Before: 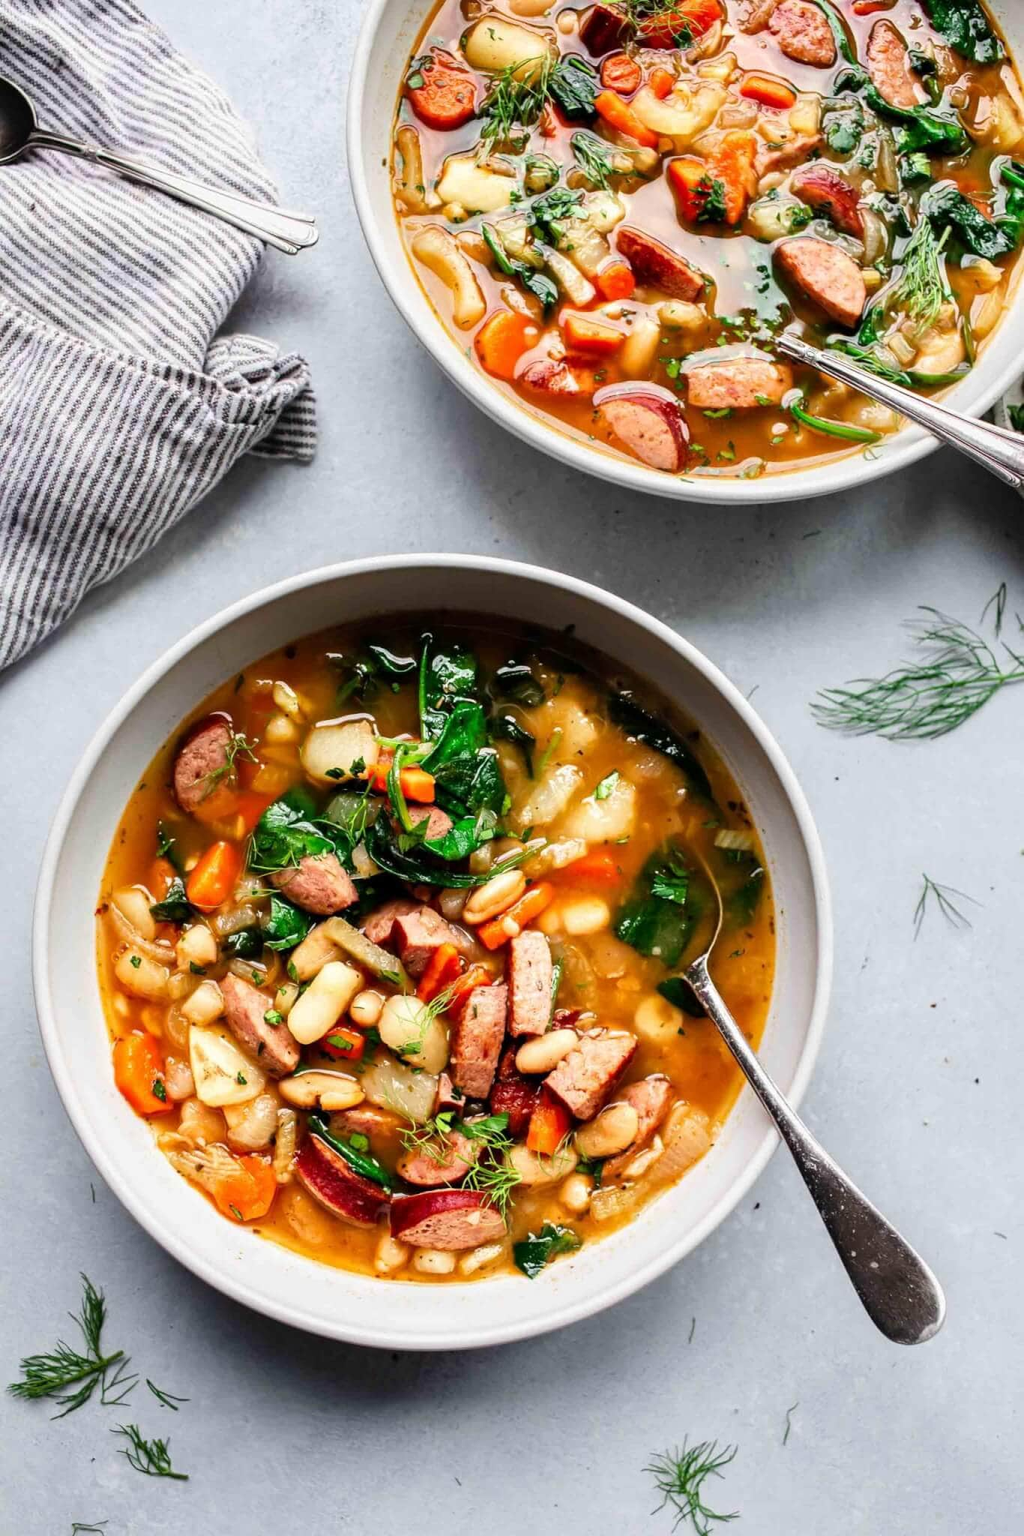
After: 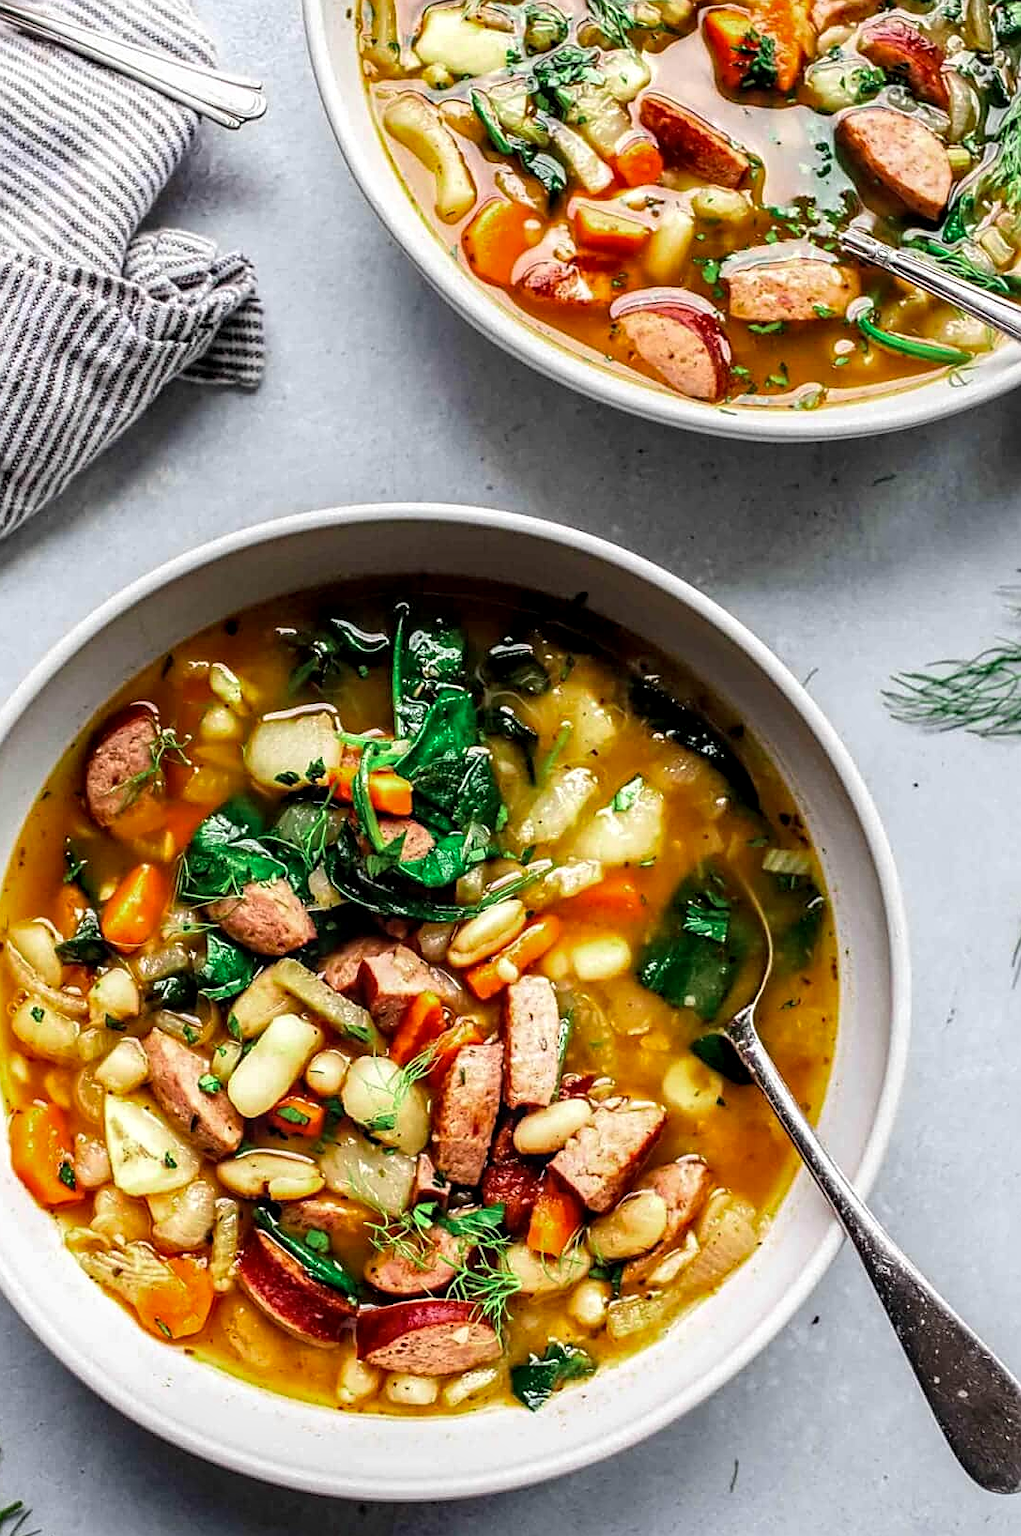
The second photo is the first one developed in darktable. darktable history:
color zones: curves: ch2 [(0, 0.5) (0.143, 0.517) (0.286, 0.571) (0.429, 0.522) (0.571, 0.5) (0.714, 0.5) (0.857, 0.5) (1, 0.5)]
crop and rotate: left 10.337%, top 9.883%, right 9.992%, bottom 10.231%
local contrast: detail 130%
sharpen: on, module defaults
